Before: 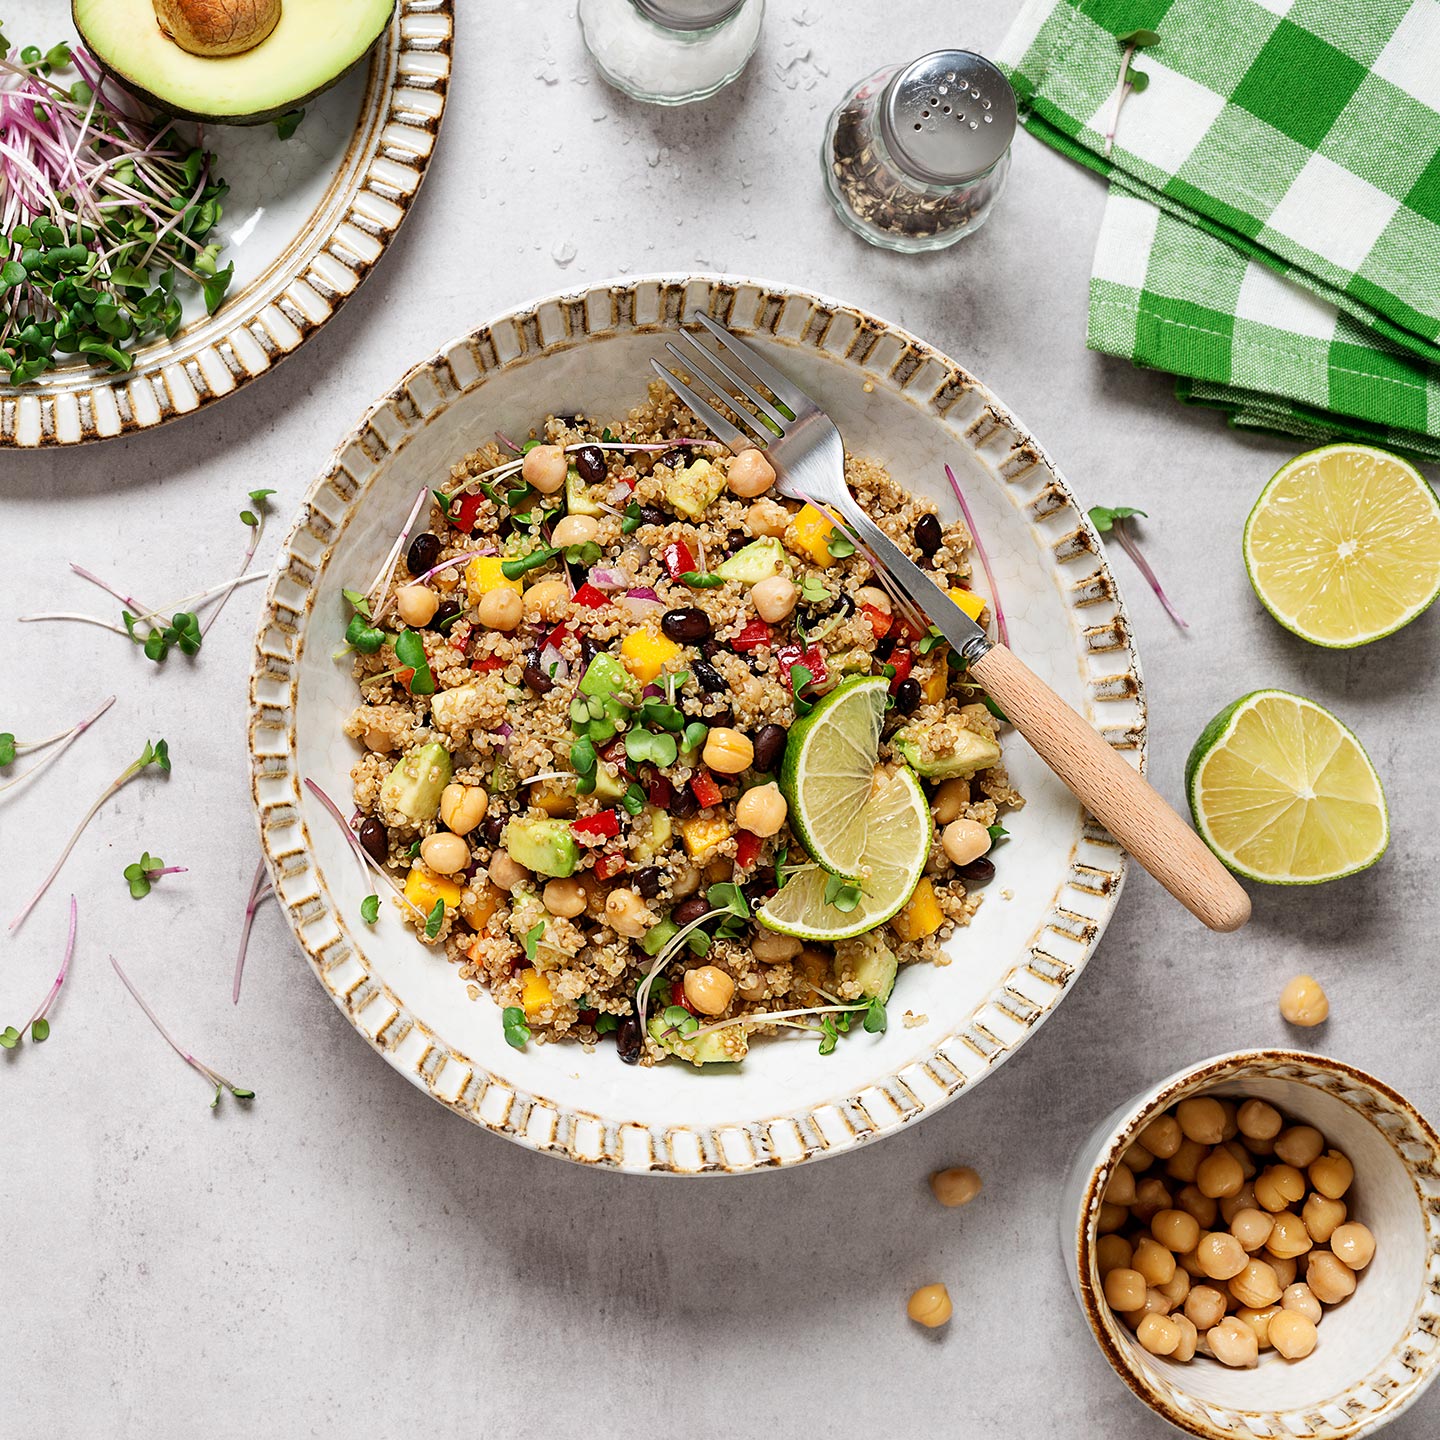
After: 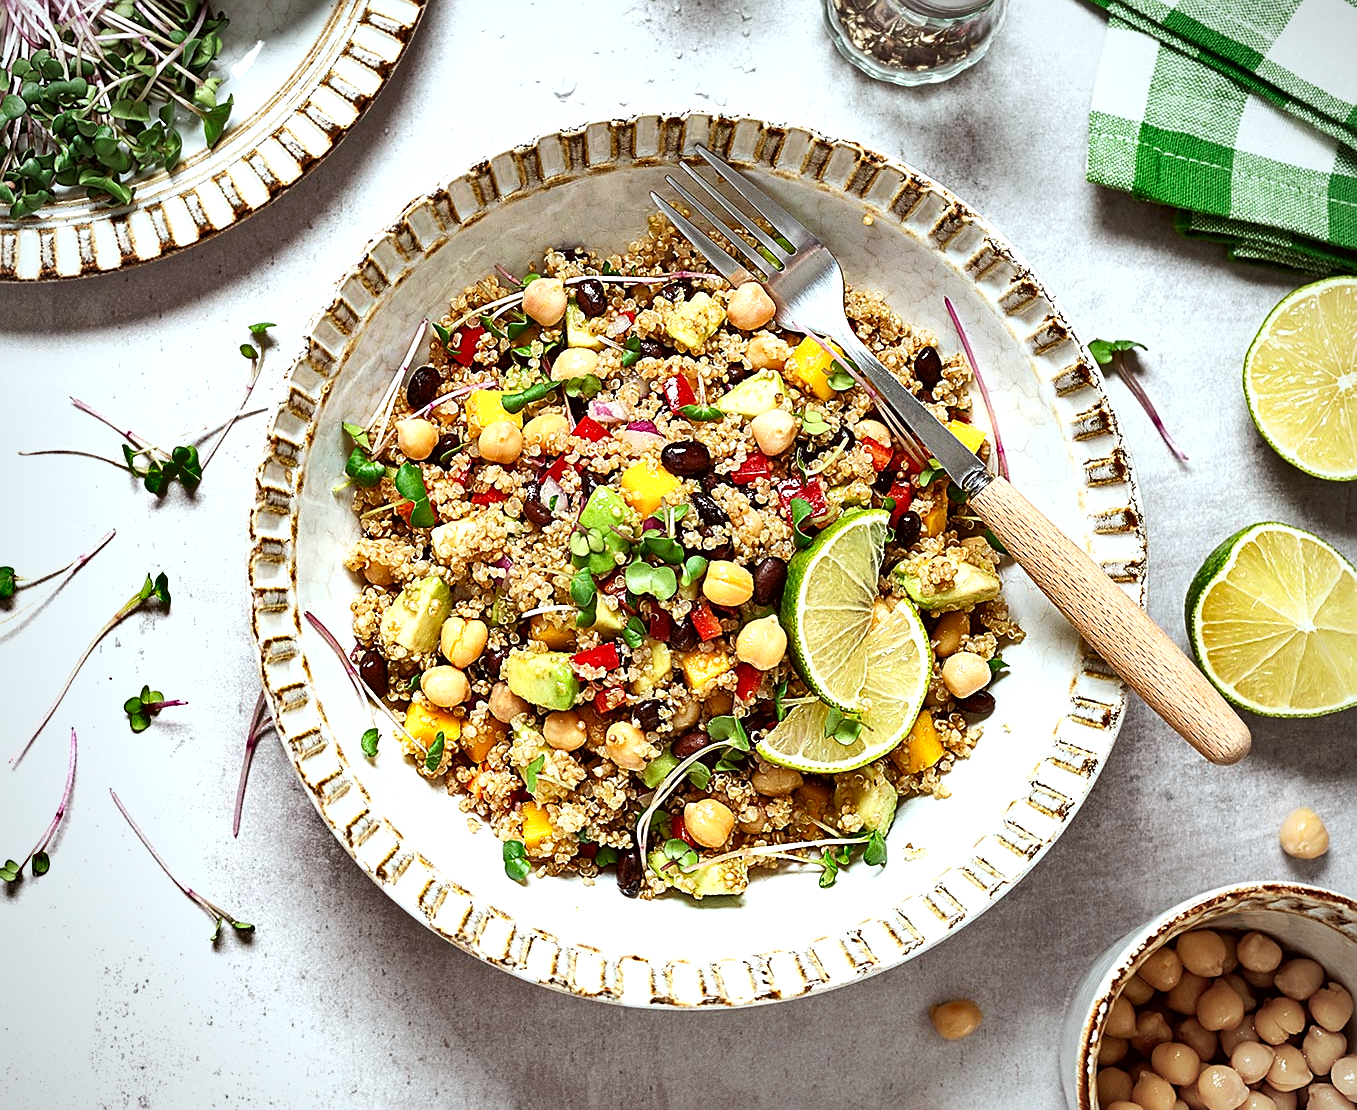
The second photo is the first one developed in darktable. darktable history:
color correction: highlights a* -4.98, highlights b* -3.76, shadows a* 3.83, shadows b* 4.08
shadows and highlights: soften with gaussian
crop and rotate: angle 0.03°, top 11.643%, right 5.651%, bottom 11.189%
levels: levels [0, 0.499, 1]
vignetting: fall-off radius 60.65%
exposure: exposure 0.6 EV, compensate highlight preservation false
sharpen: on, module defaults
